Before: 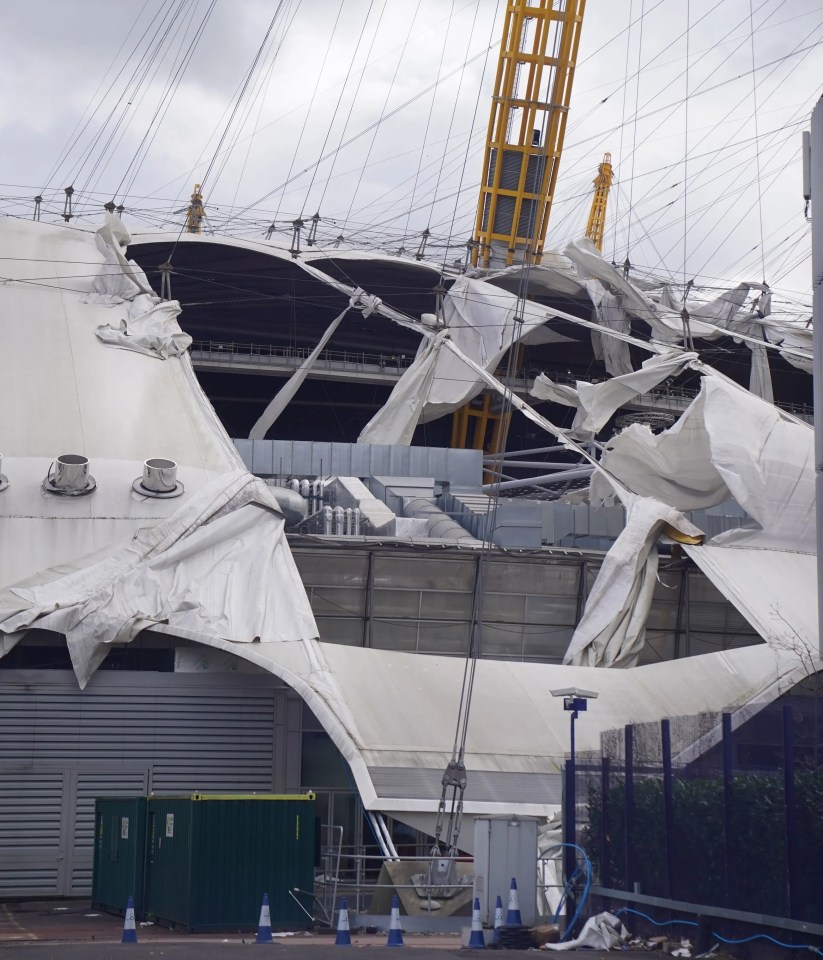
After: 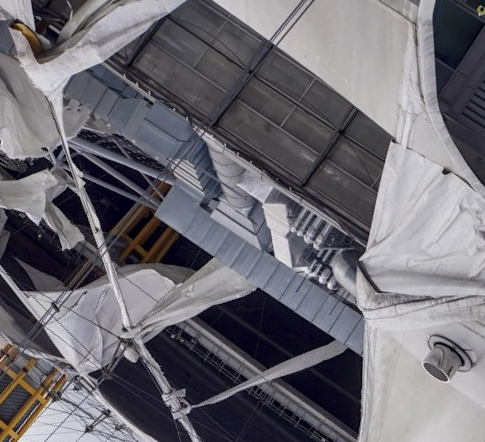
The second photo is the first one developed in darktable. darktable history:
local contrast: detail 150%
shadows and highlights: radius 121.34, shadows 21.84, white point adjustment -9.67, highlights -14.28, soften with gaussian
crop and rotate: angle 148.43°, left 9.153%, top 15.562%, right 4.576%, bottom 16.97%
